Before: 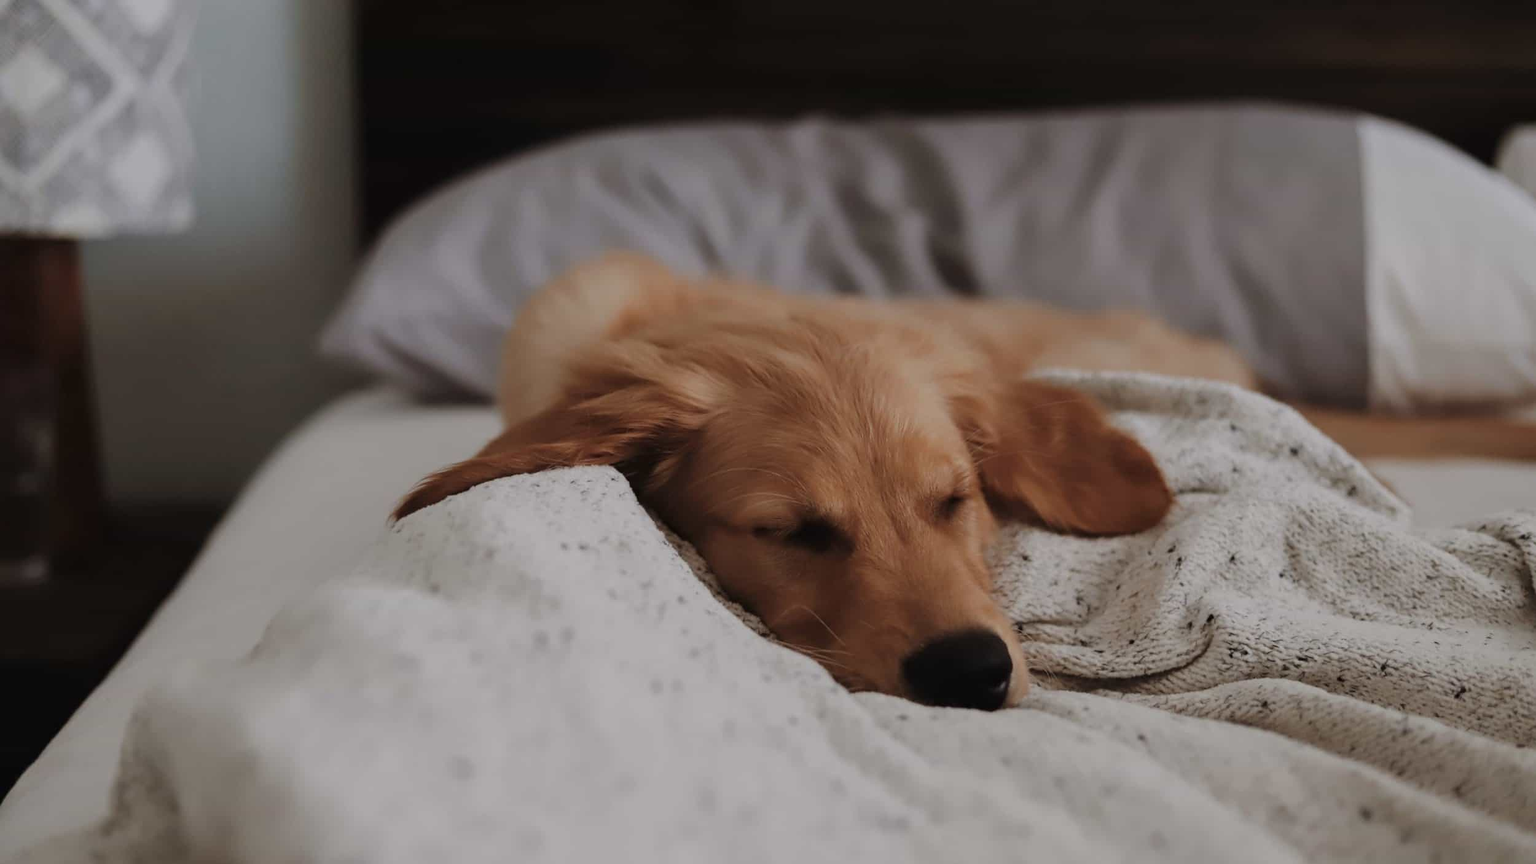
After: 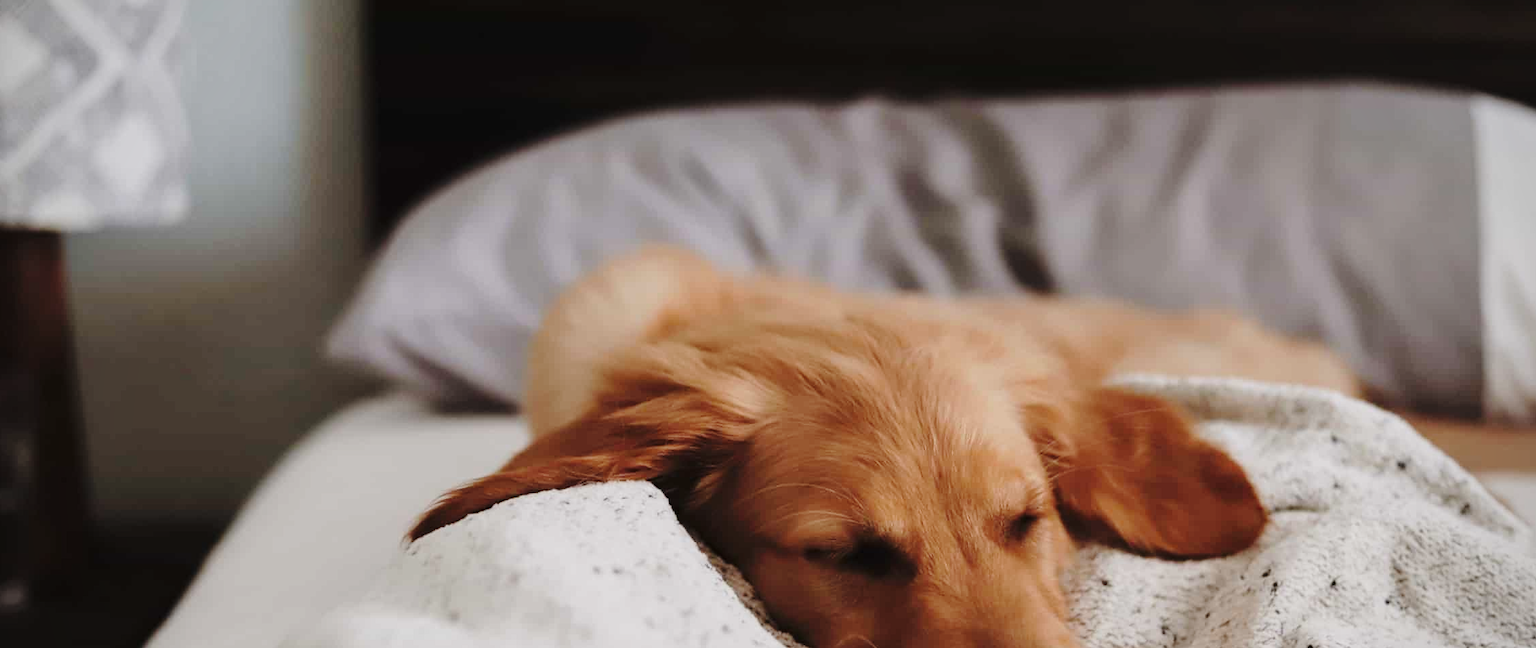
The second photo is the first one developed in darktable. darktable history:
base curve: curves: ch0 [(0, 0) (0.028, 0.03) (0.121, 0.232) (0.46, 0.748) (0.859, 0.968) (1, 1)], preserve colors none
crop: left 1.537%, top 3.436%, right 7.782%, bottom 28.492%
vignetting: brightness -0.326, center (-0.027, 0.403)
